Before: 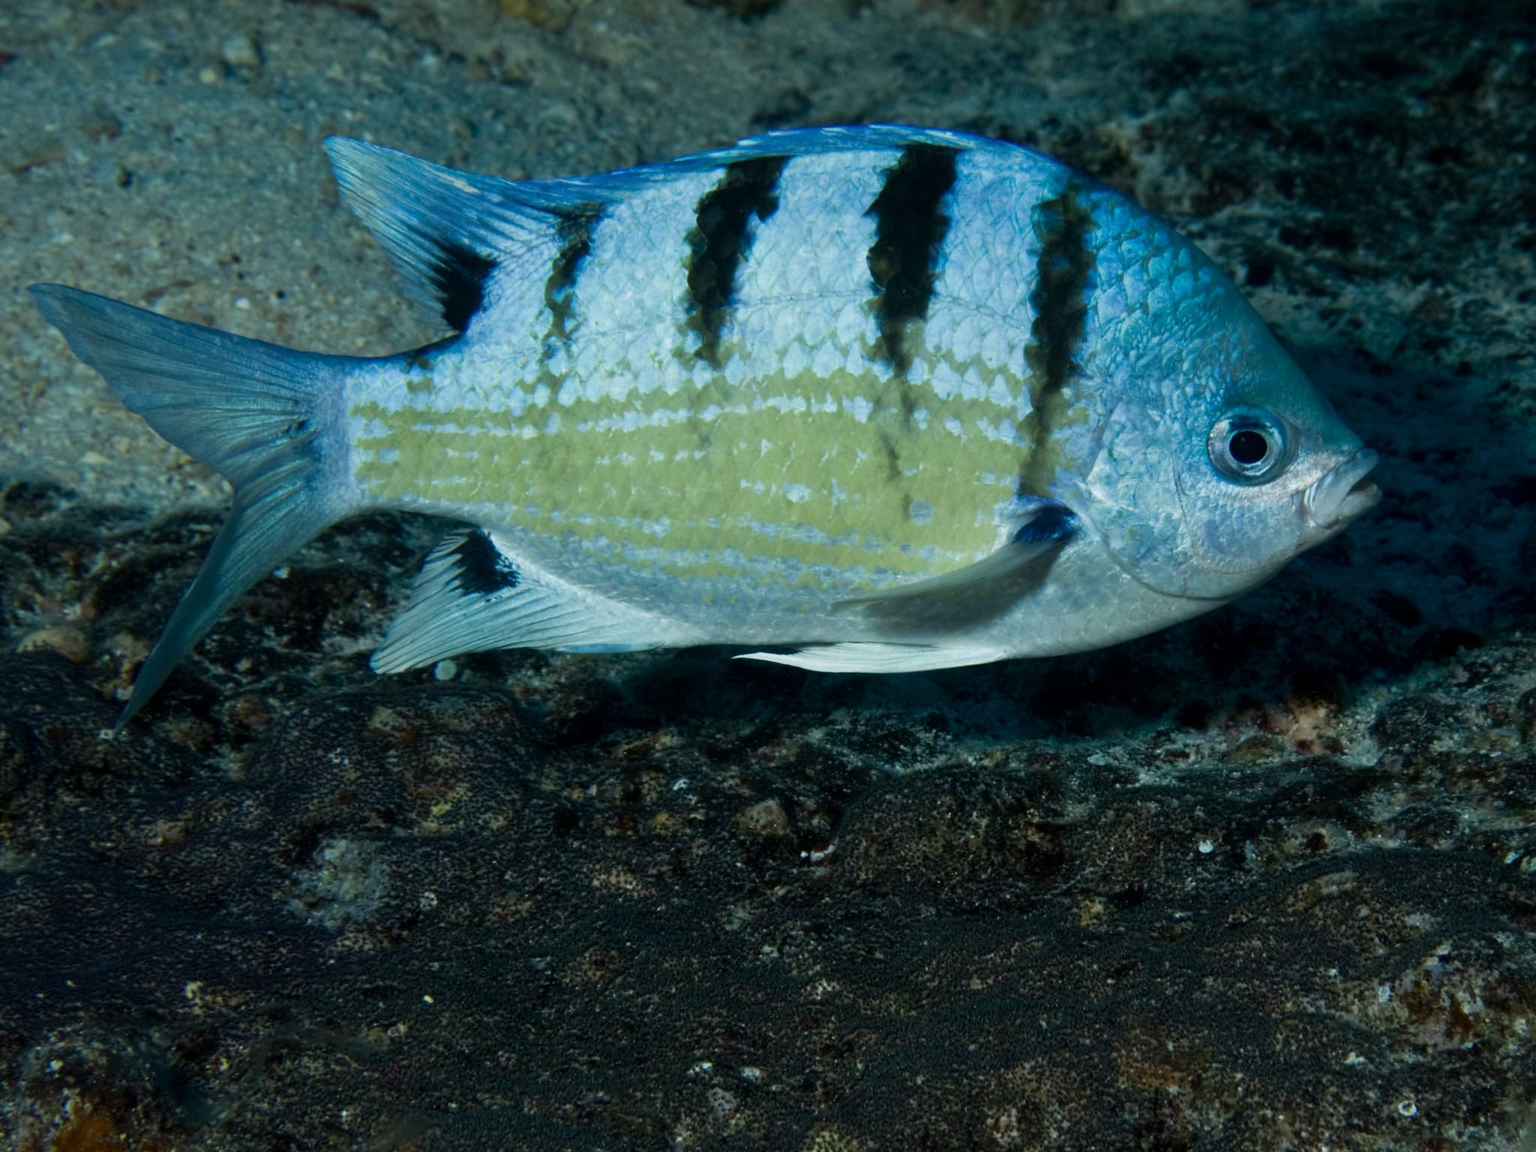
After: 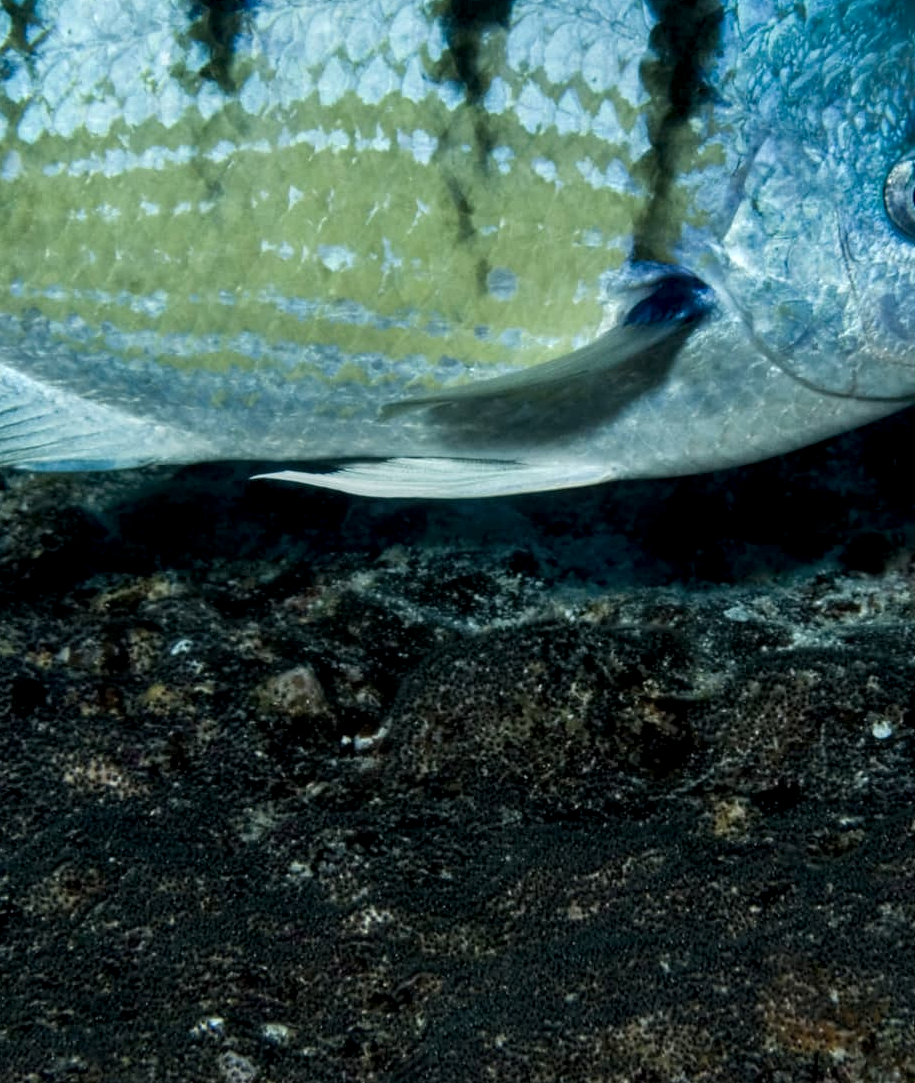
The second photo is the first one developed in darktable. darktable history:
crop: left 35.459%, top 25.978%, right 19.827%, bottom 3.449%
local contrast: detail 150%
